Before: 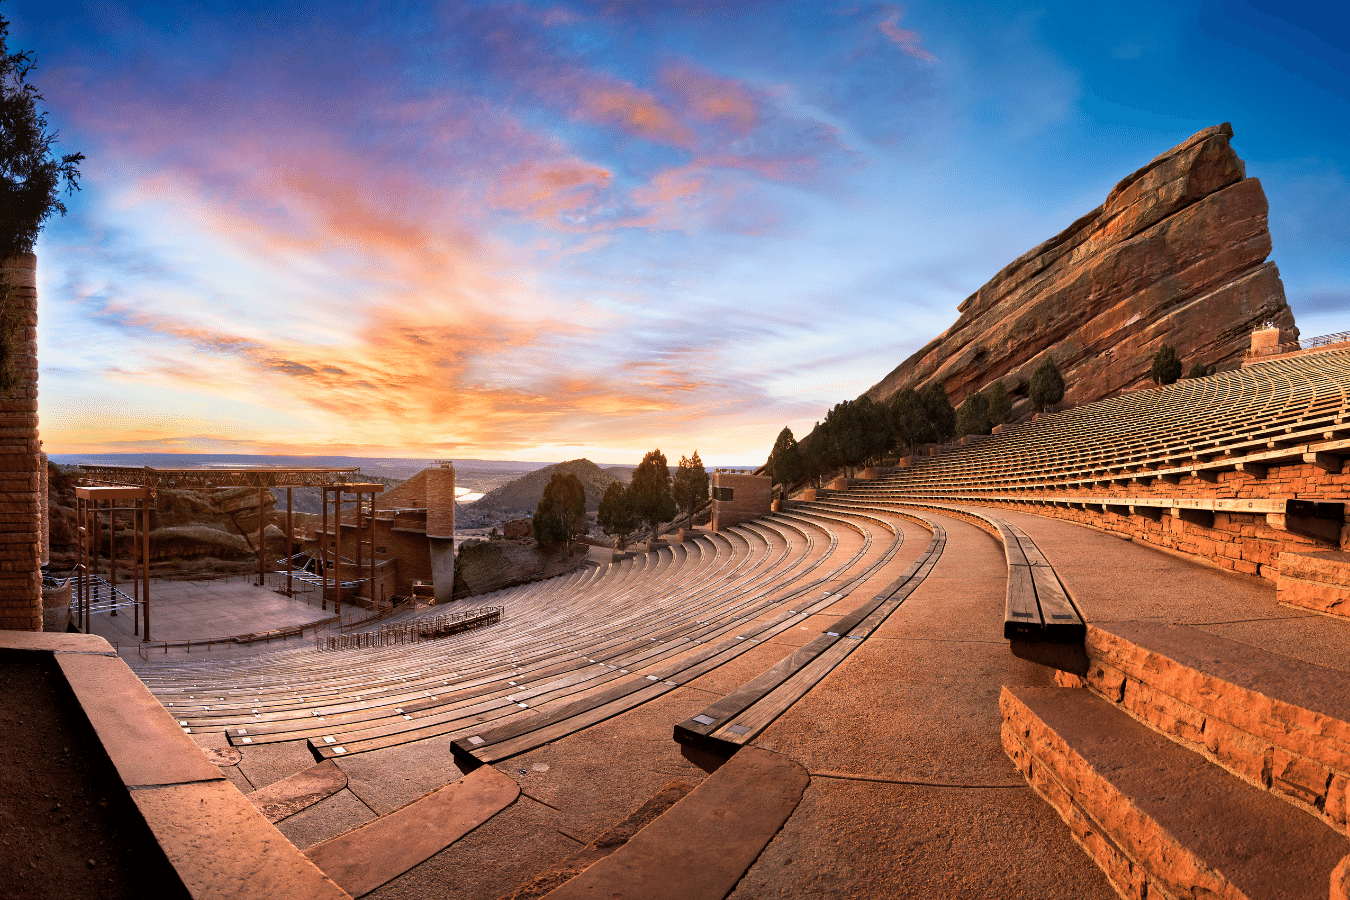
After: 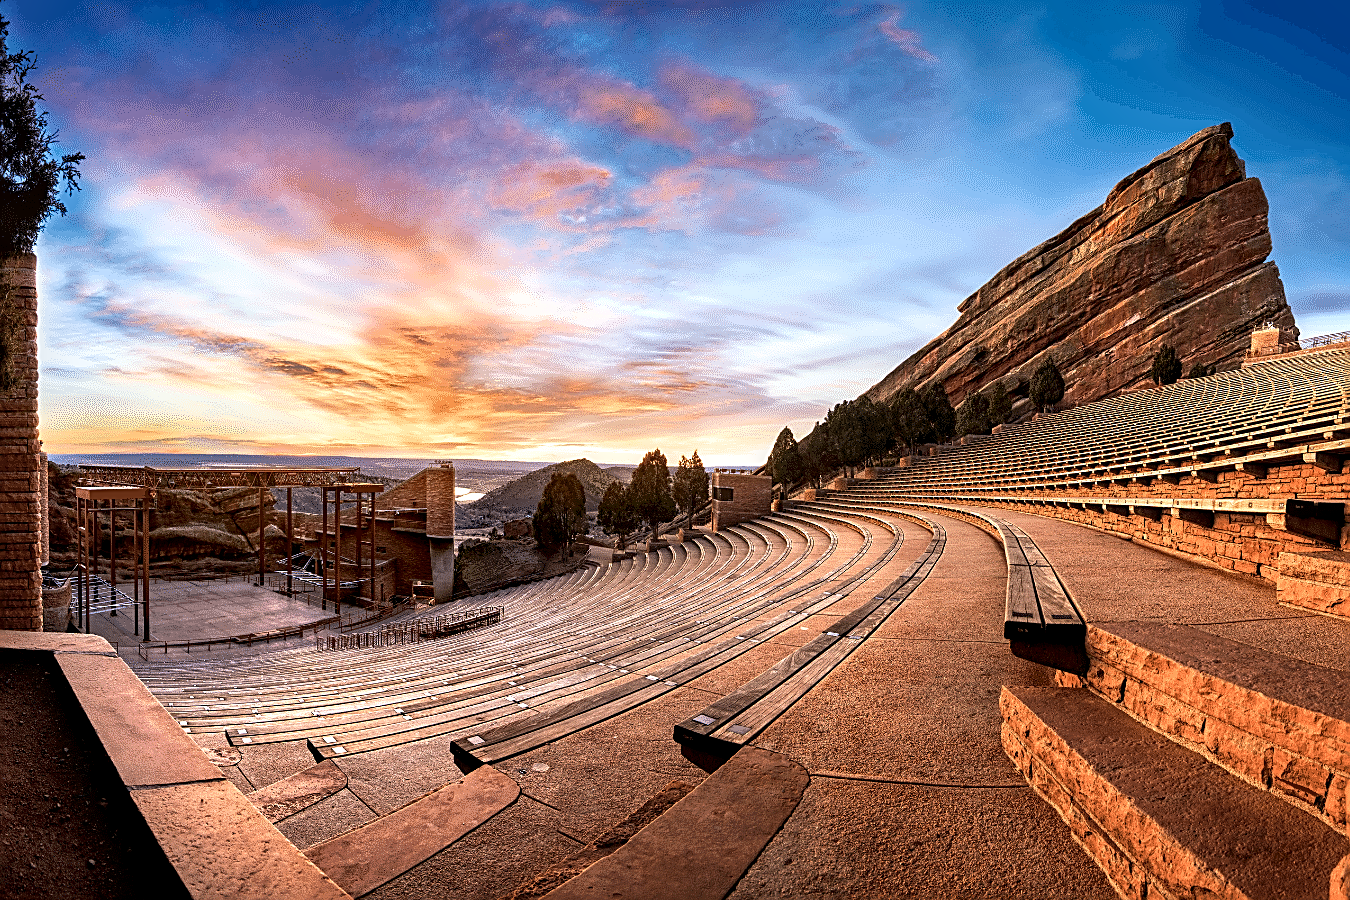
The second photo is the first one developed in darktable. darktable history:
local contrast: highlights 60%, shadows 60%, detail 160%
sharpen: amount 0.75
